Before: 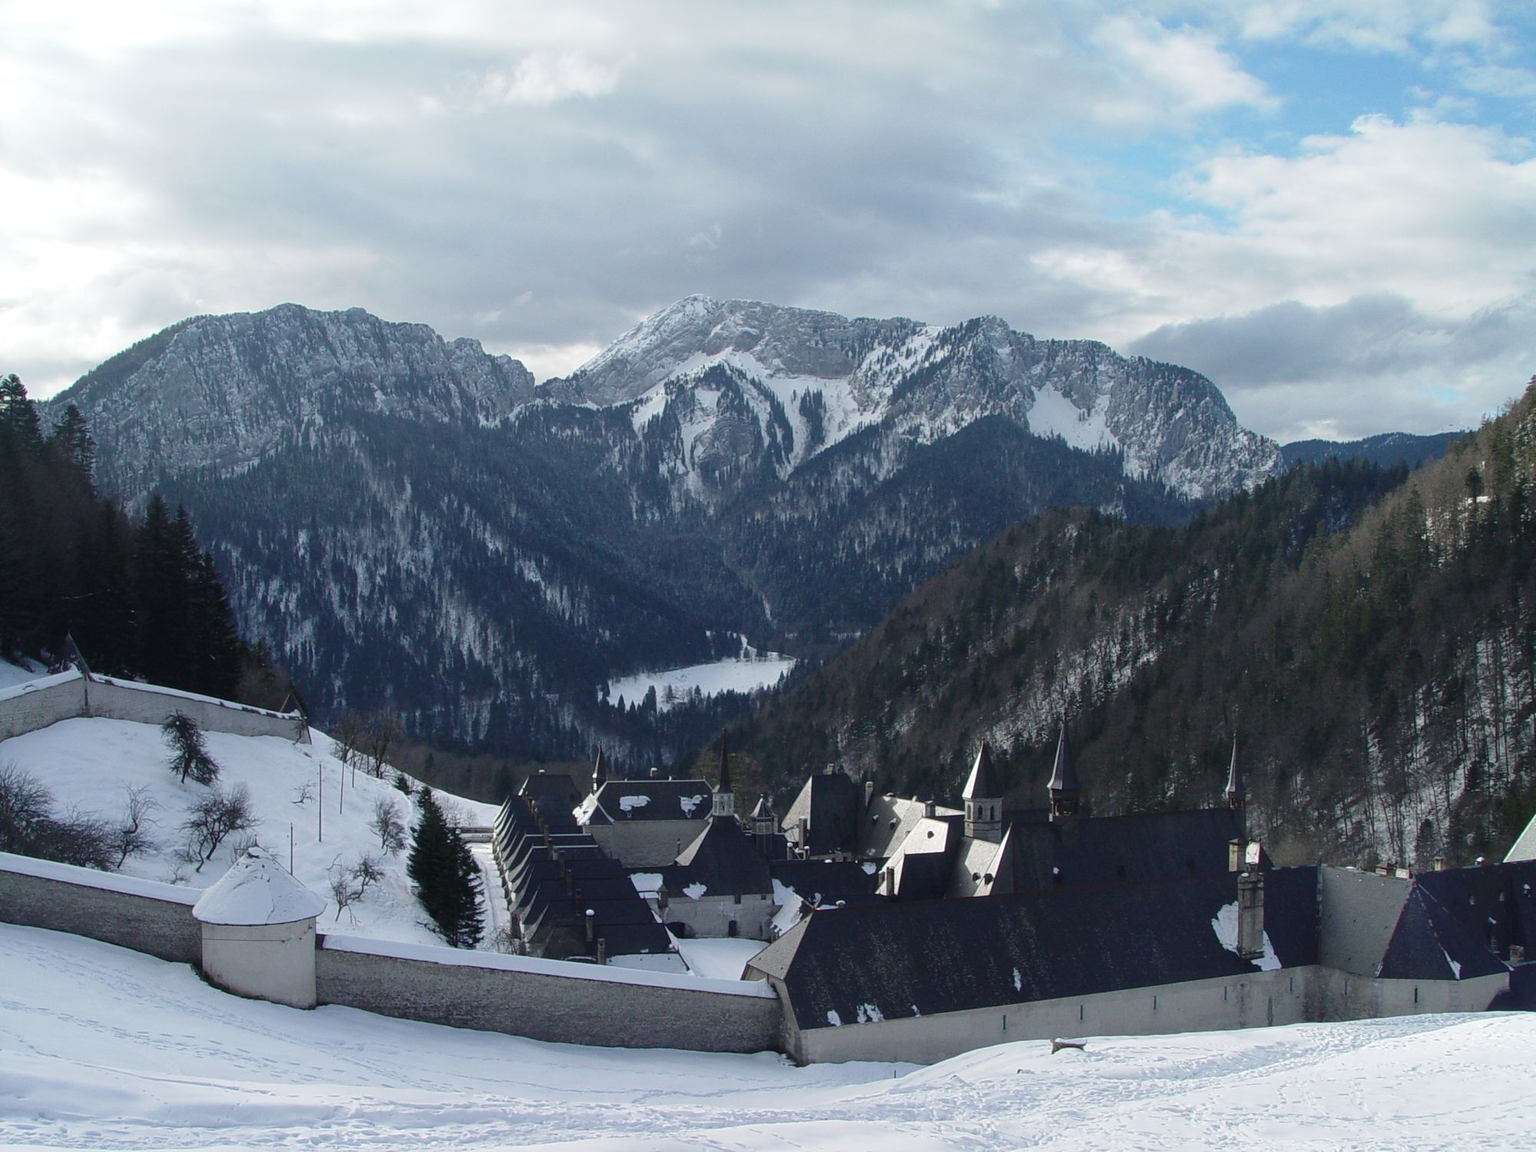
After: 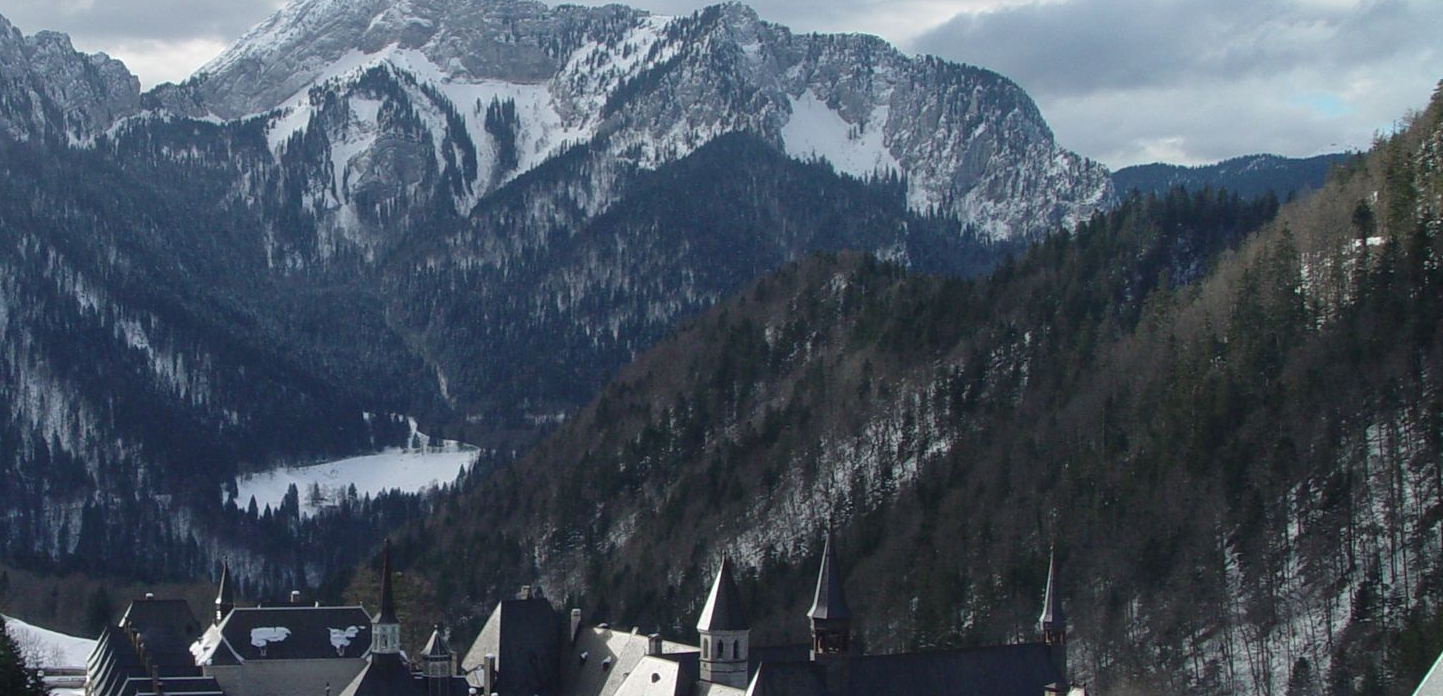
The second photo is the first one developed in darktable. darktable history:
crop and rotate: left 27.834%, top 27.281%, bottom 26.298%
